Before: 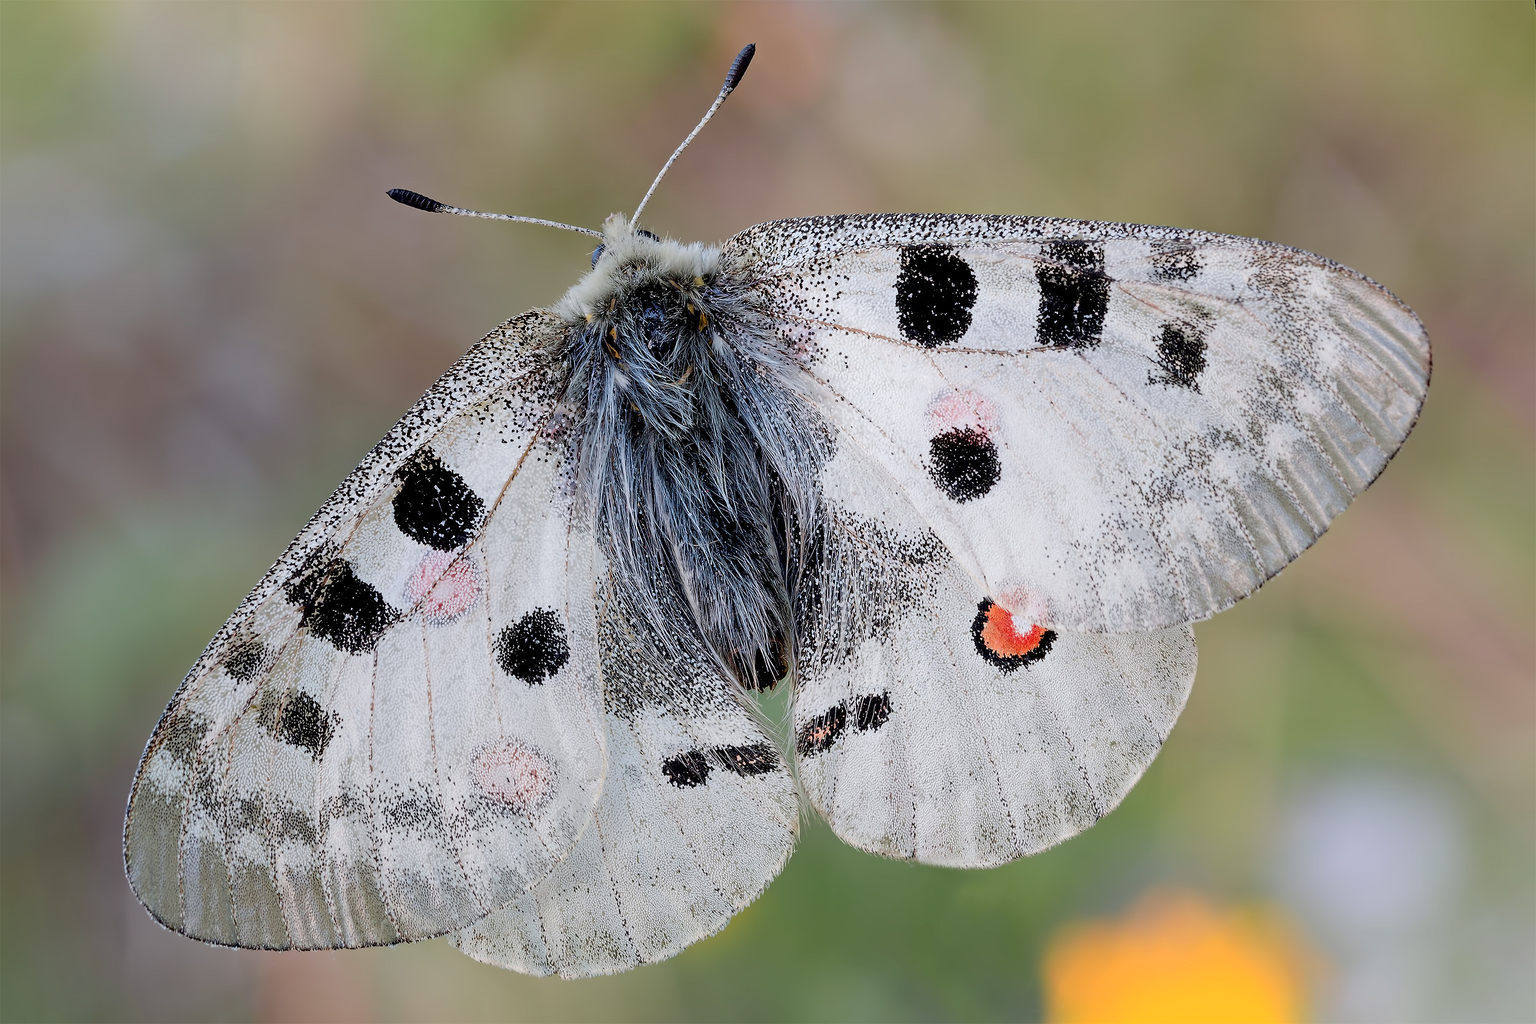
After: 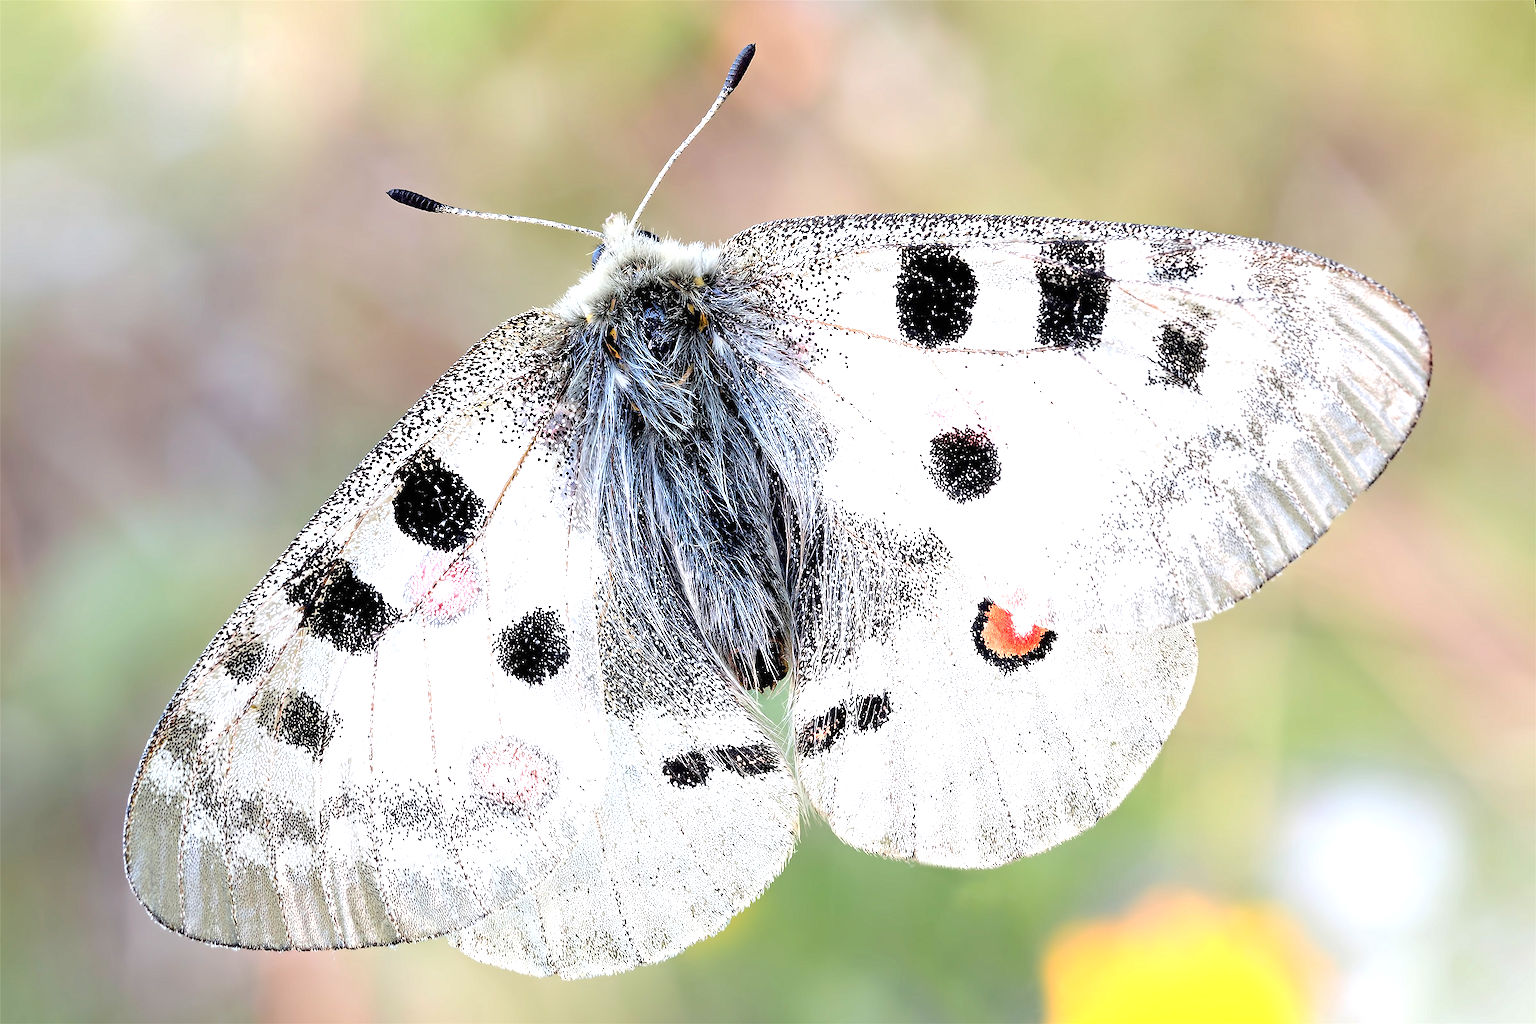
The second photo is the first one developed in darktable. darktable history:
exposure: black level correction 0, exposure 1.2 EV, compensate highlight preservation false
tone equalizer: edges refinement/feathering 500, mask exposure compensation -1.57 EV, preserve details no
